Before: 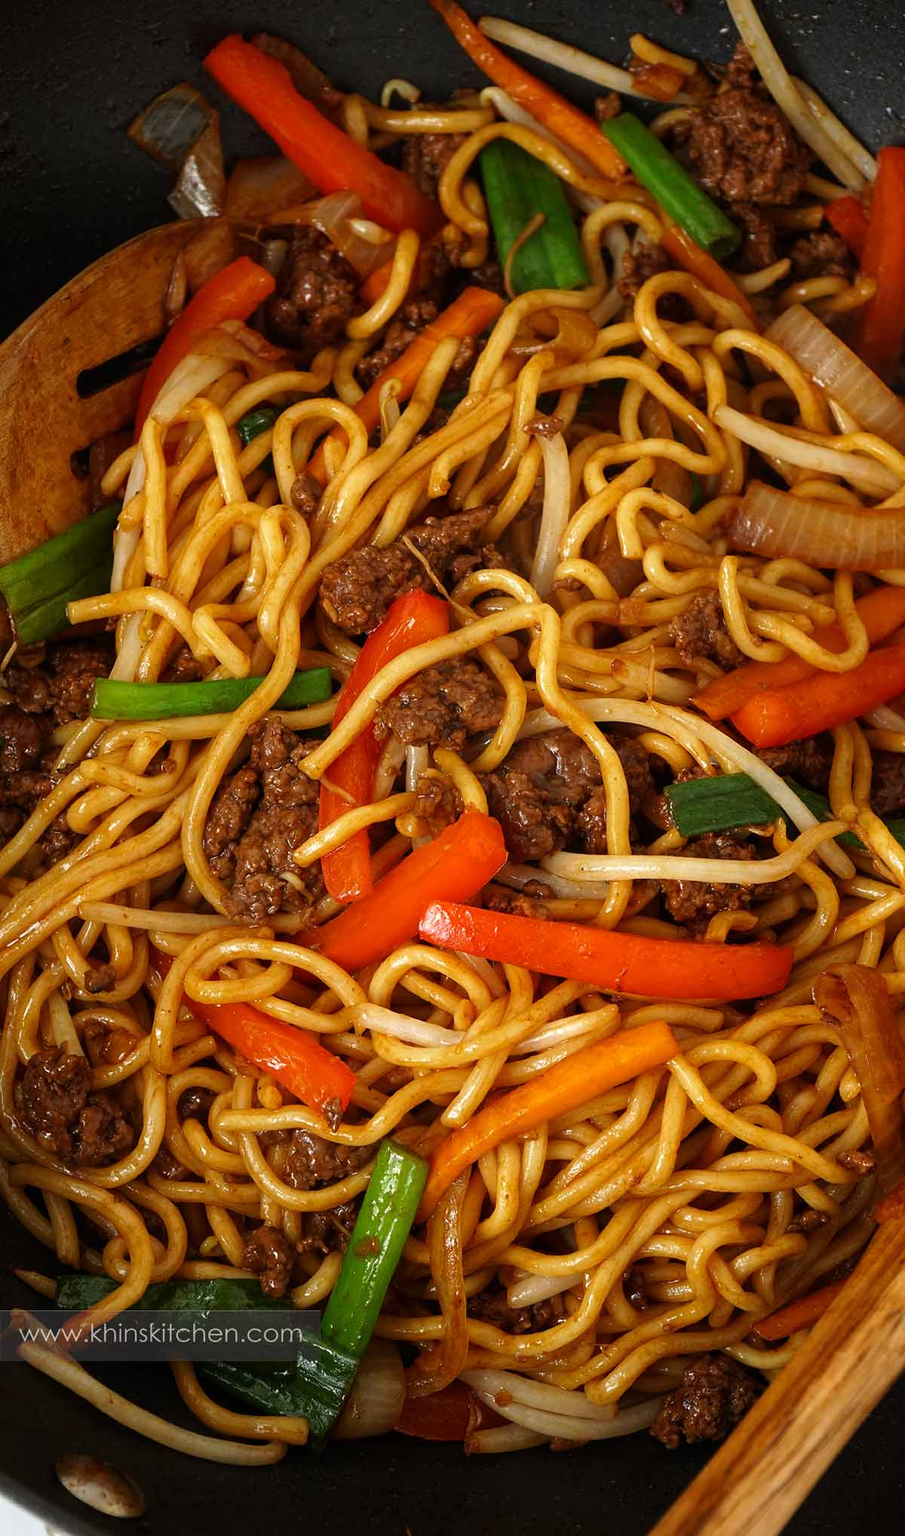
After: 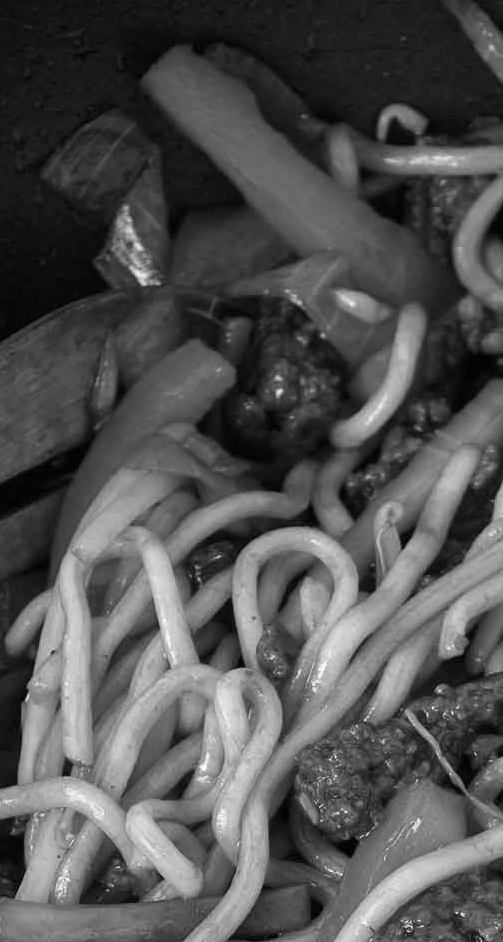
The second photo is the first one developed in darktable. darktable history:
contrast brightness saturation: saturation -1
crop and rotate: left 10.817%, top 0.062%, right 47.194%, bottom 53.626%
